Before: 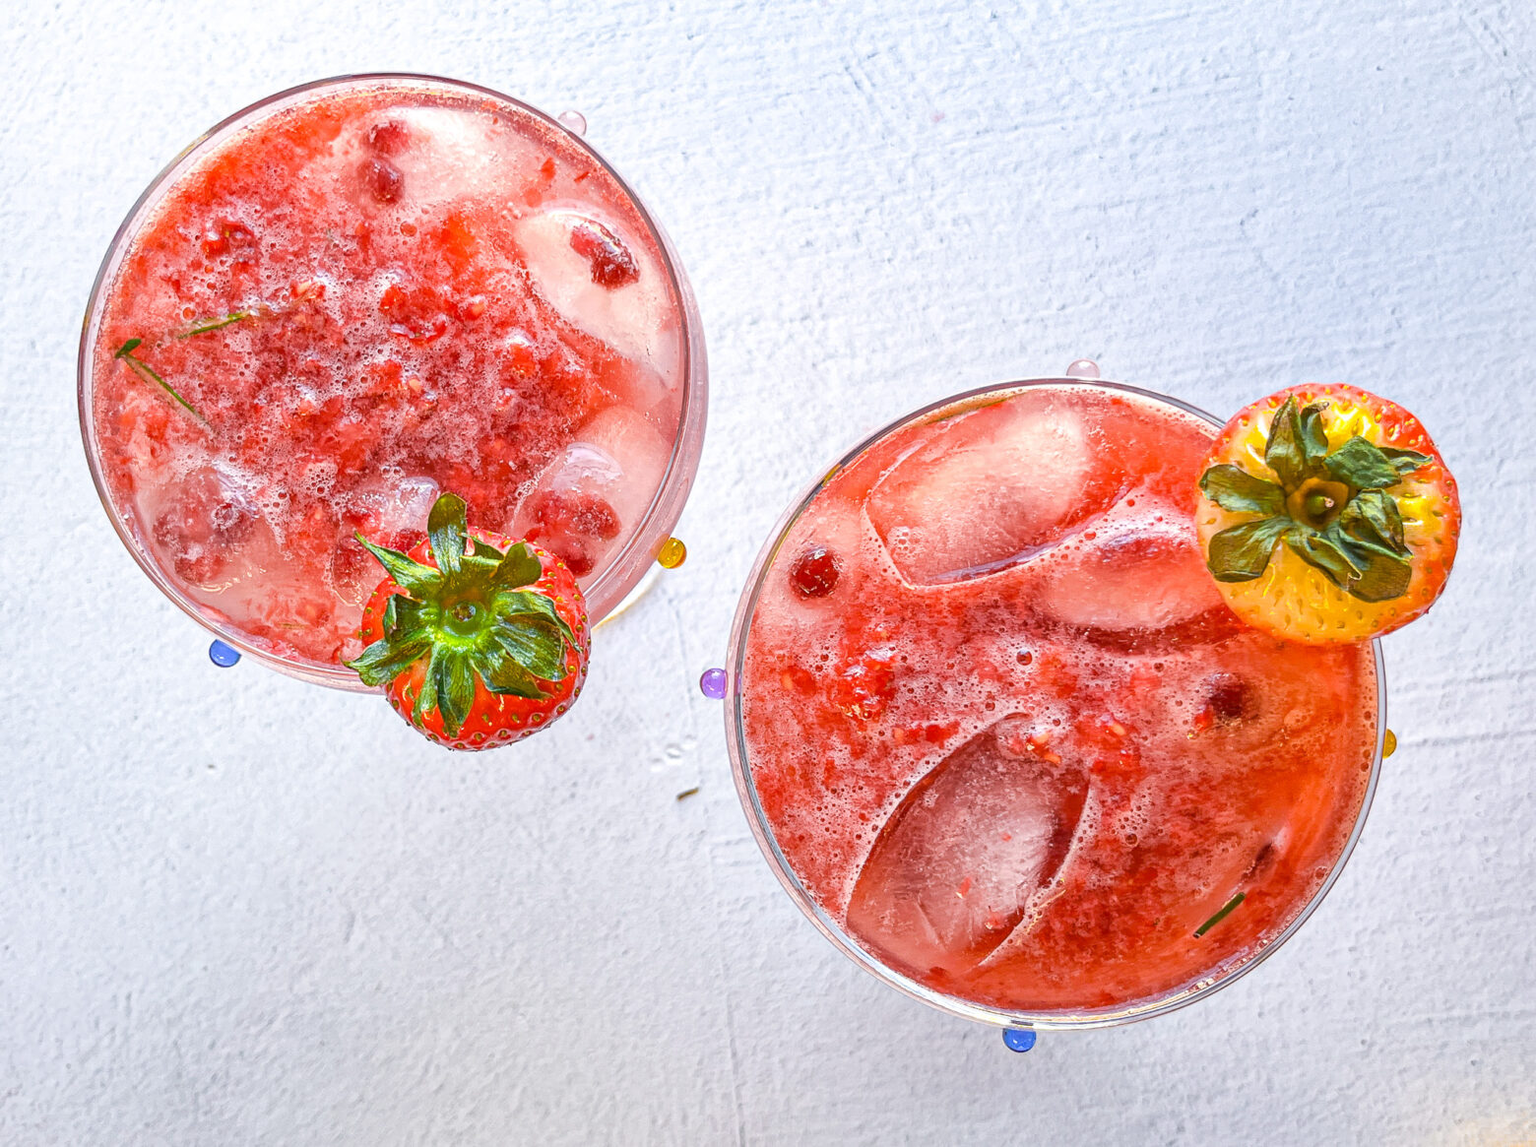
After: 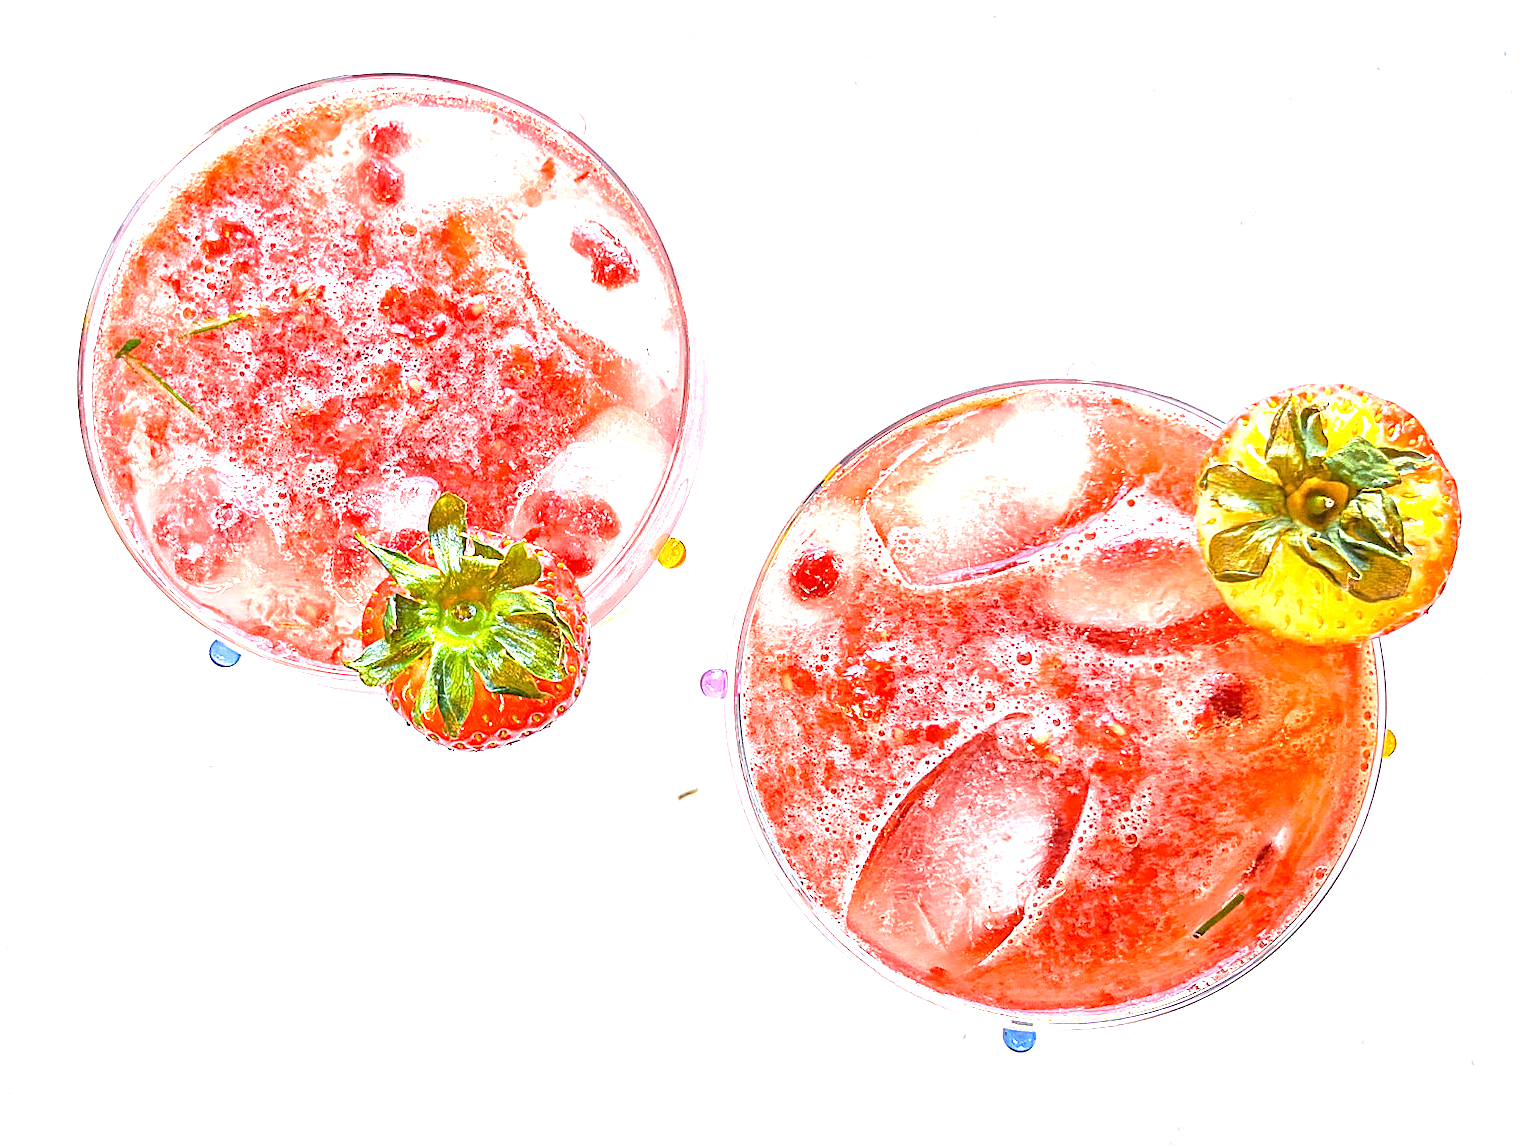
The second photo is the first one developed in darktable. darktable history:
exposure: black level correction 0.001, exposure 1.398 EV, compensate exposure bias true, compensate highlight preservation false
white balance: emerald 1
sharpen: on, module defaults
